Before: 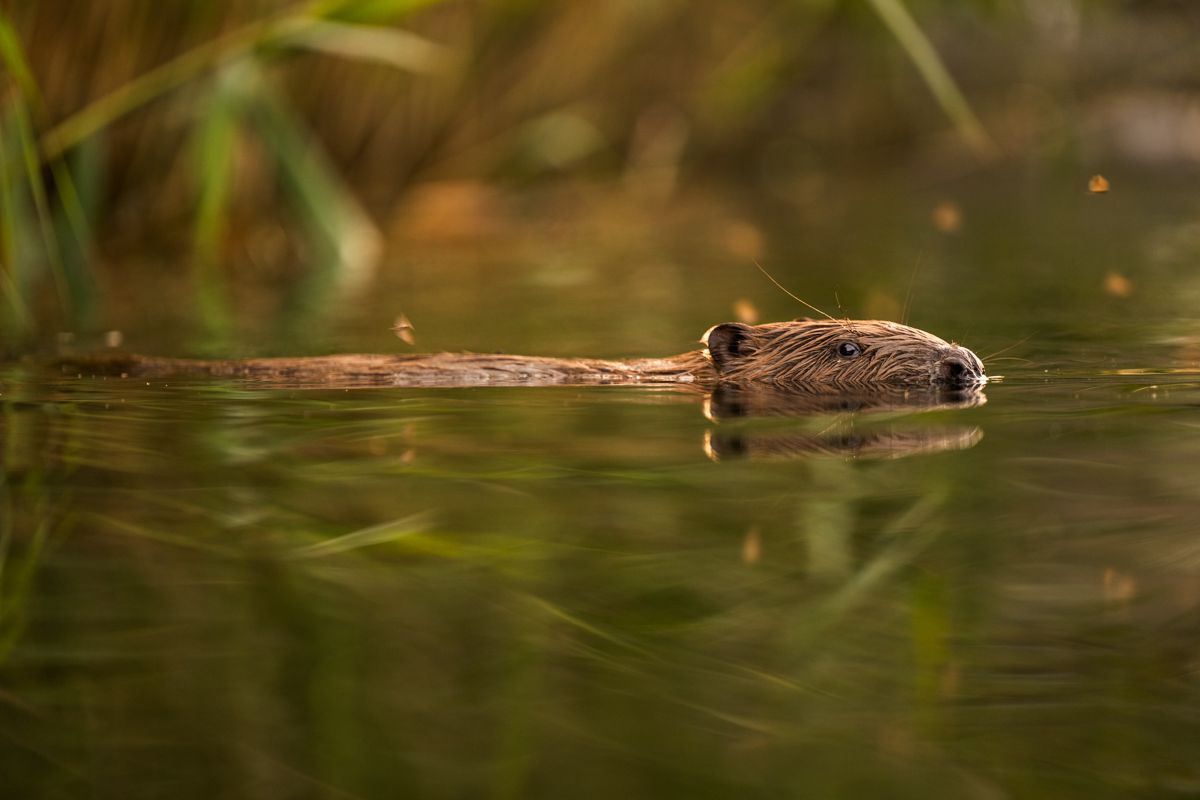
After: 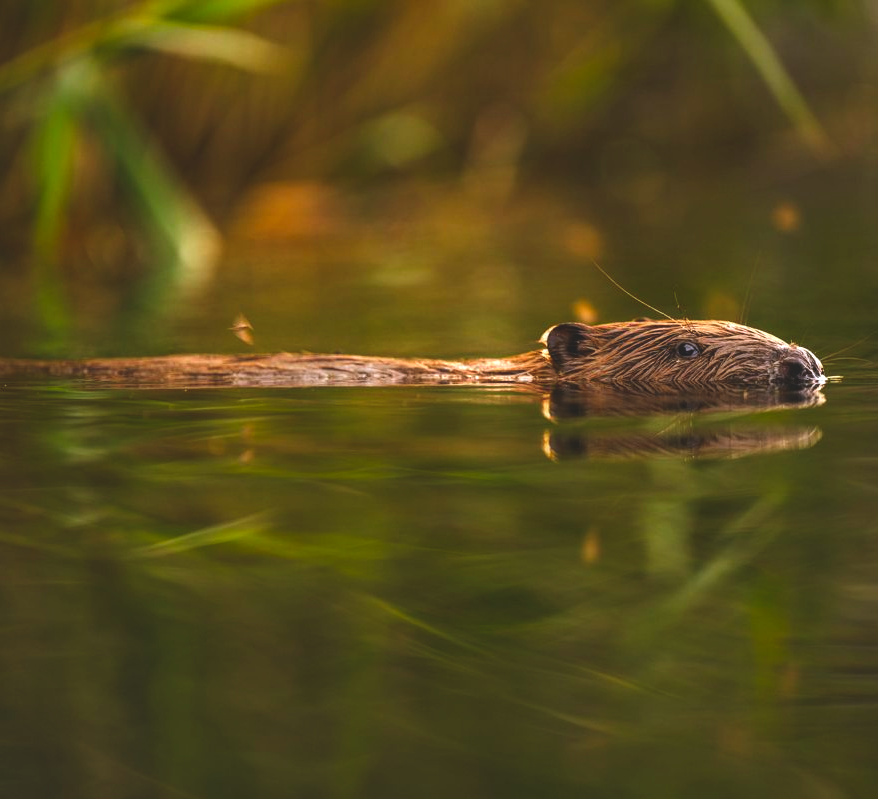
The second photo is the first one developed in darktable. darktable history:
white balance: red 0.954, blue 1.079
tone equalizer: -8 EV 0.001 EV, -7 EV -0.002 EV, -6 EV 0.002 EV, -5 EV -0.03 EV, -4 EV -0.116 EV, -3 EV -0.169 EV, -2 EV 0.24 EV, -1 EV 0.702 EV, +0 EV 0.493 EV
crop: left 13.443%, right 13.31%
exposure: black level correction -0.036, exposure -0.497 EV, compensate highlight preservation false
color correction: saturation 1.8
local contrast: highlights 123%, shadows 126%, detail 140%, midtone range 0.254
